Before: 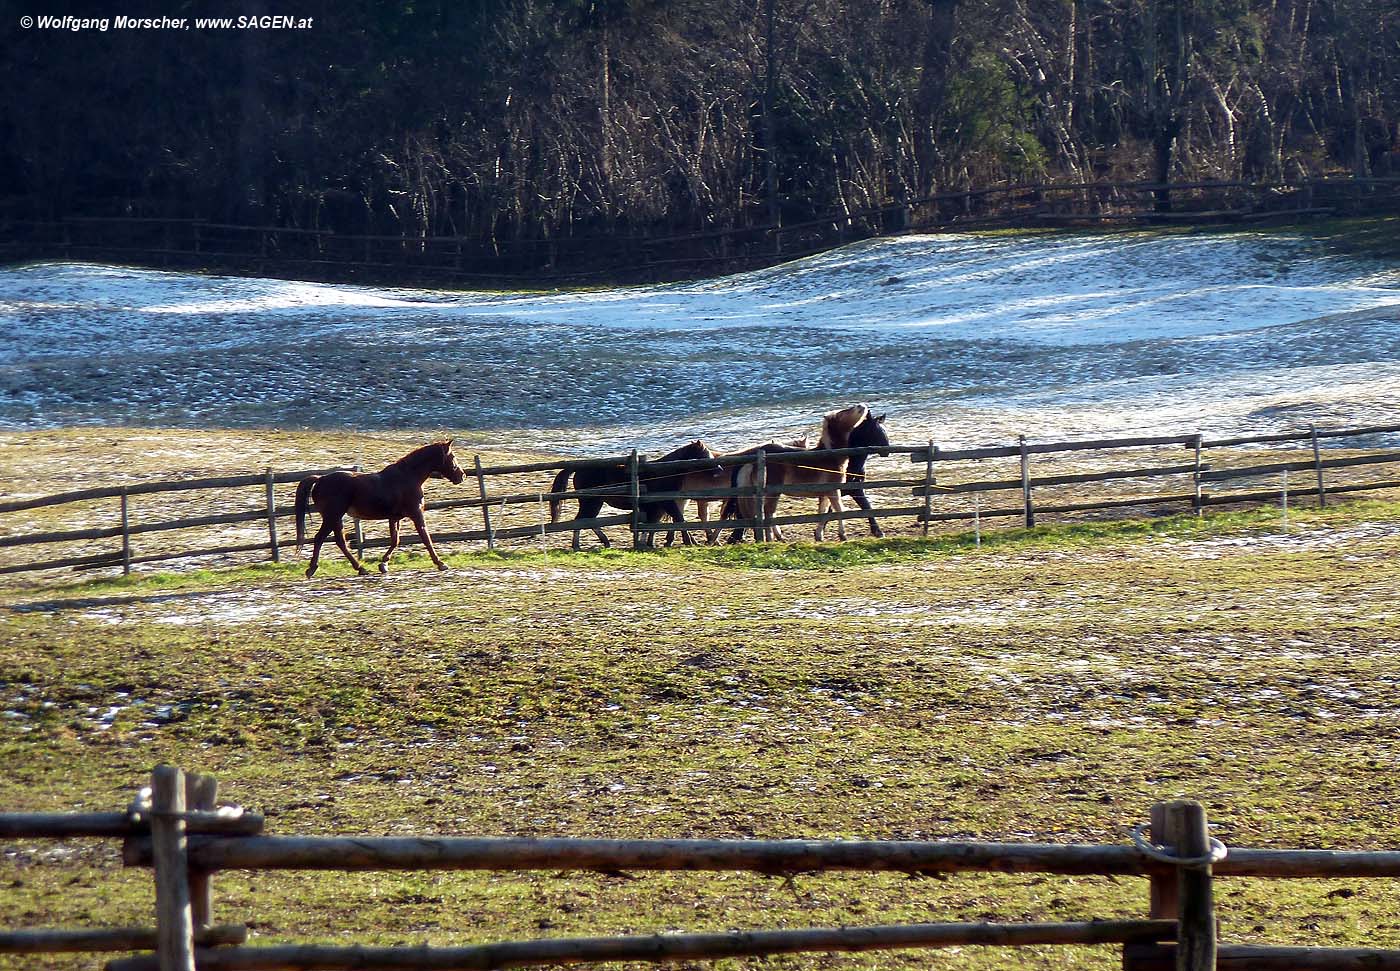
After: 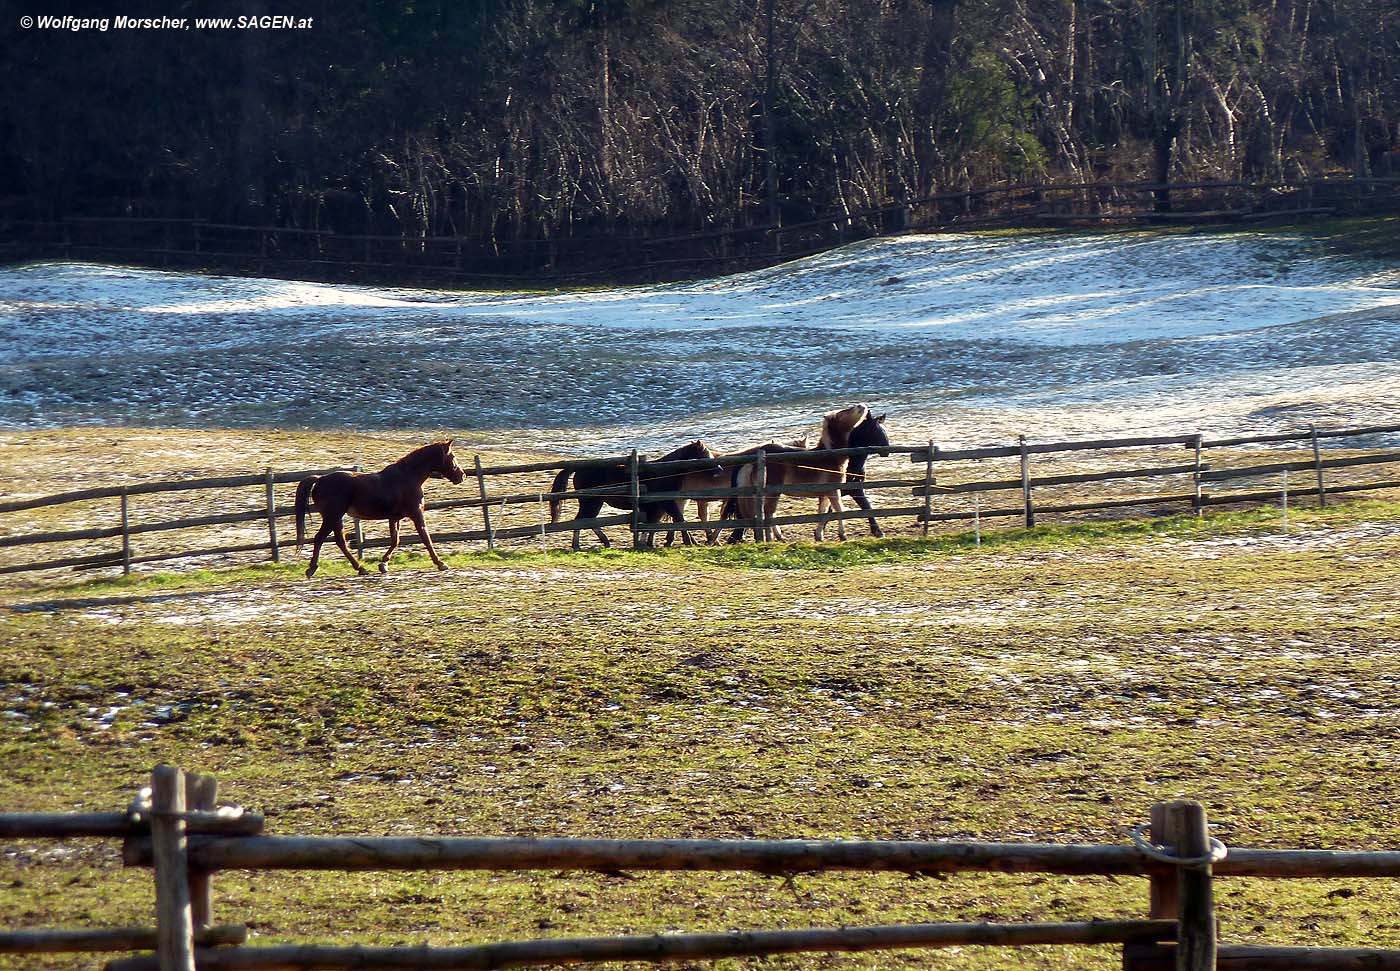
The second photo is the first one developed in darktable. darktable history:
color calibration: x 0.334, y 0.348, temperature 5398.24 K
